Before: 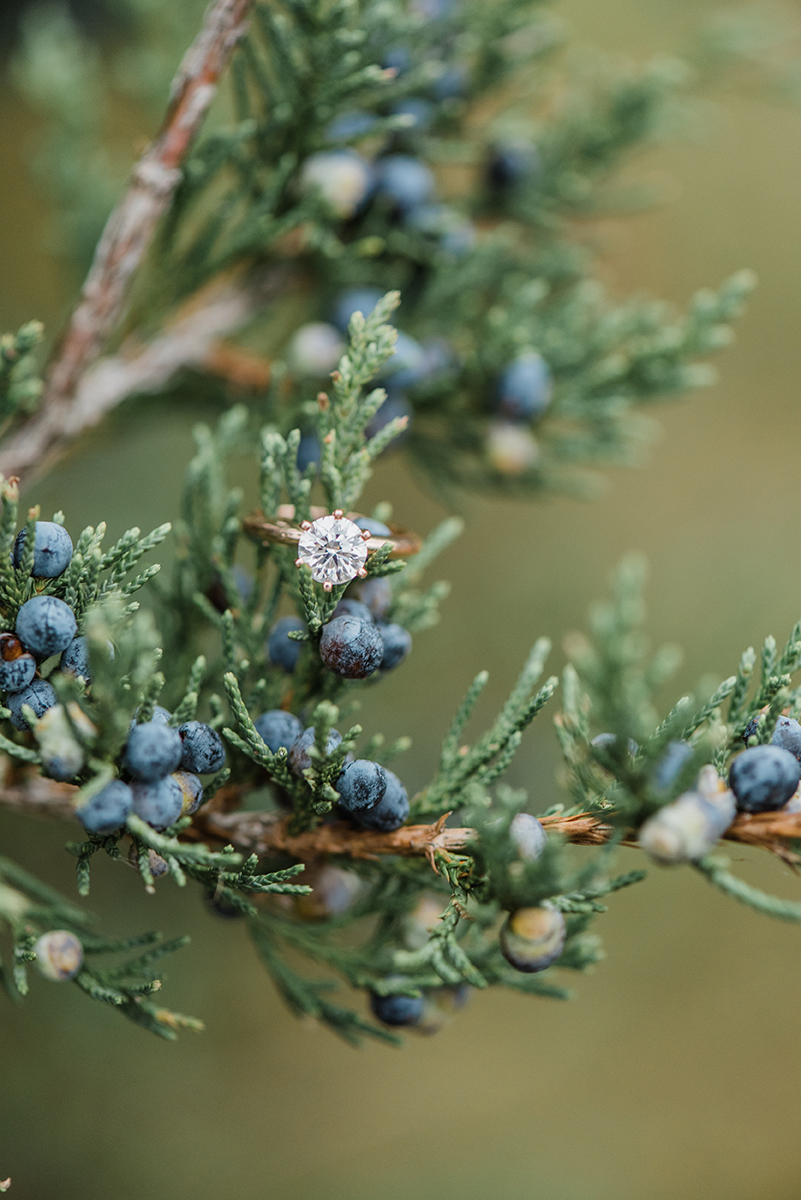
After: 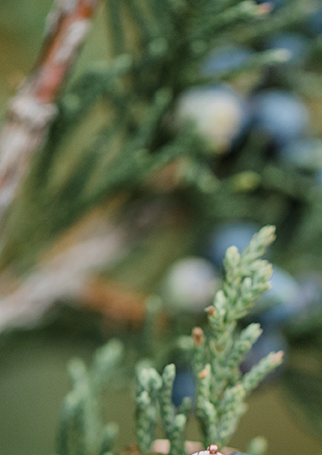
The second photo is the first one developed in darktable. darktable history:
crop: left 15.662%, top 5.454%, right 44.026%, bottom 56.554%
vignetting: fall-off radius 61.25%, saturation 0.372, dithering 8-bit output, unbound false
